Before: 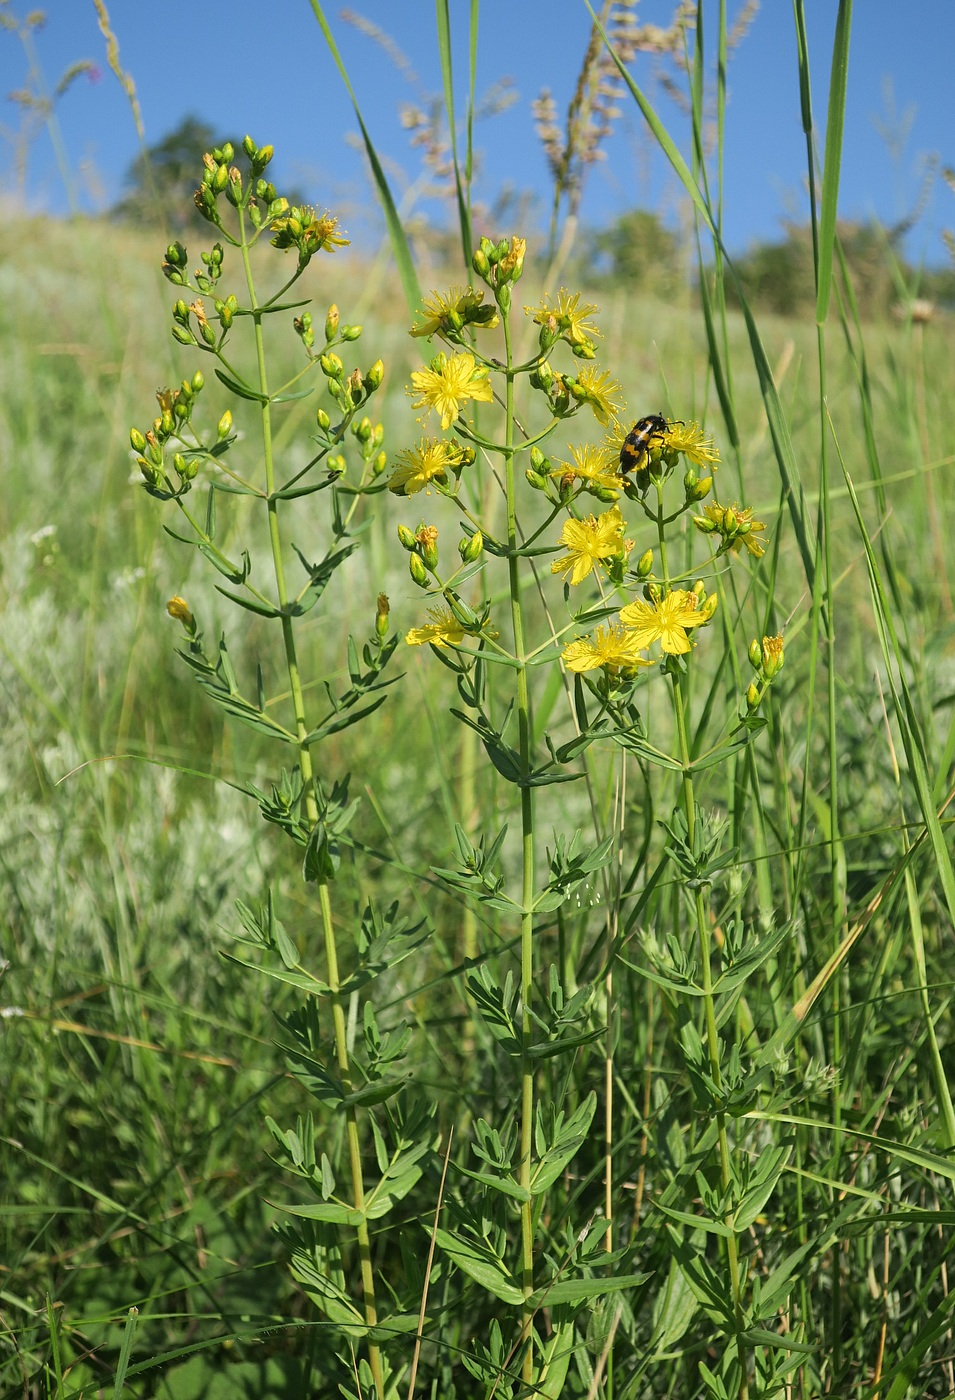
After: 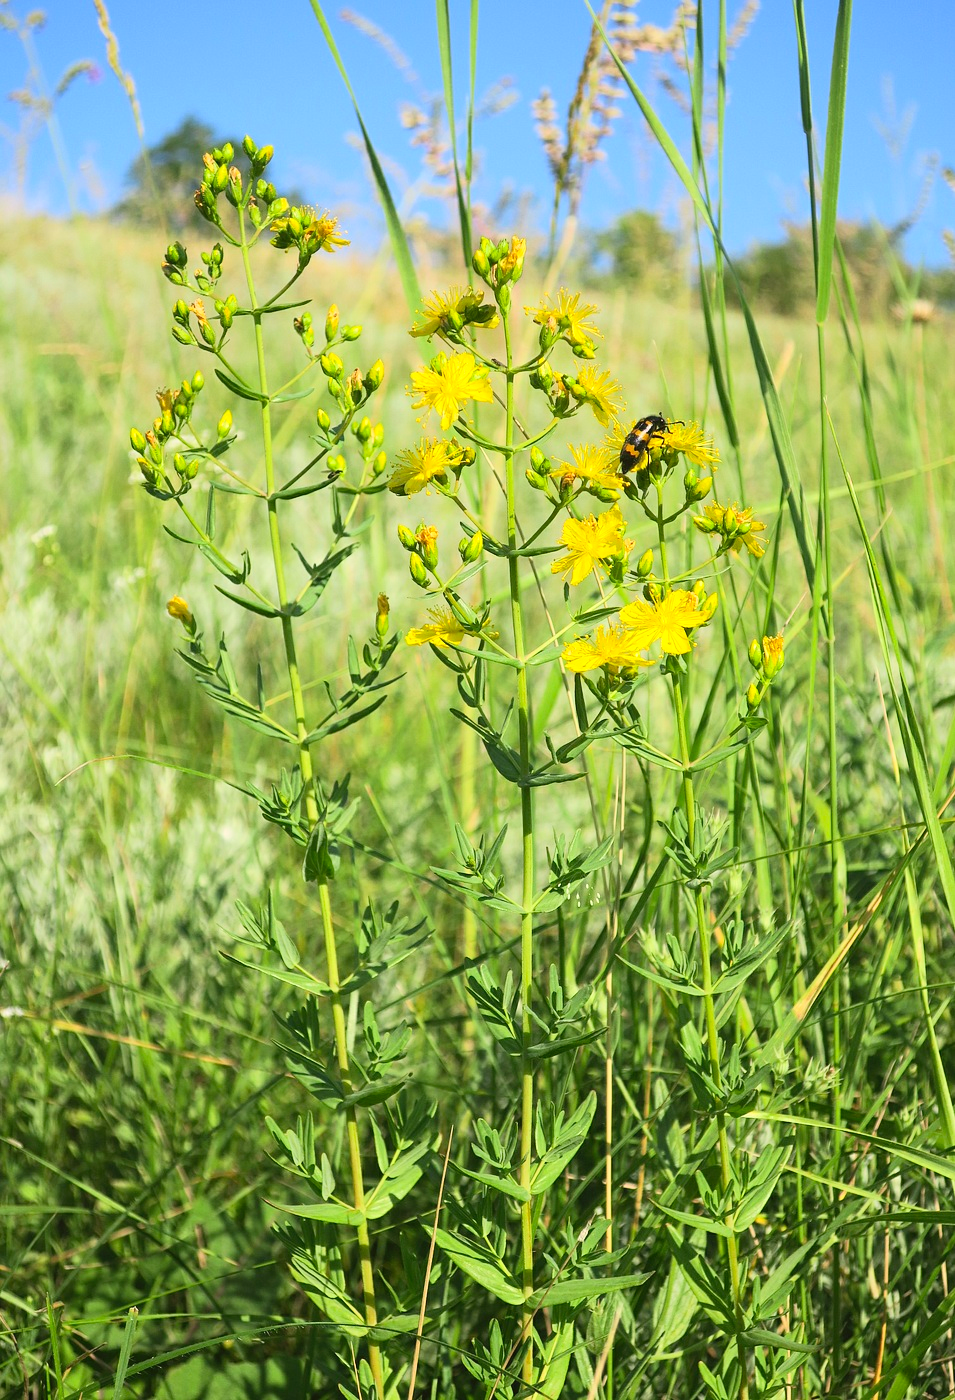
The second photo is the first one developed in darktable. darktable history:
tone equalizer: edges refinement/feathering 500, mask exposure compensation -1.57 EV, preserve details no
color correction: highlights a* 2.94, highlights b* -1.36, shadows a* -0.099, shadows b* 2.56, saturation 0.982
contrast brightness saturation: contrast 0.244, brightness 0.27, saturation 0.387
